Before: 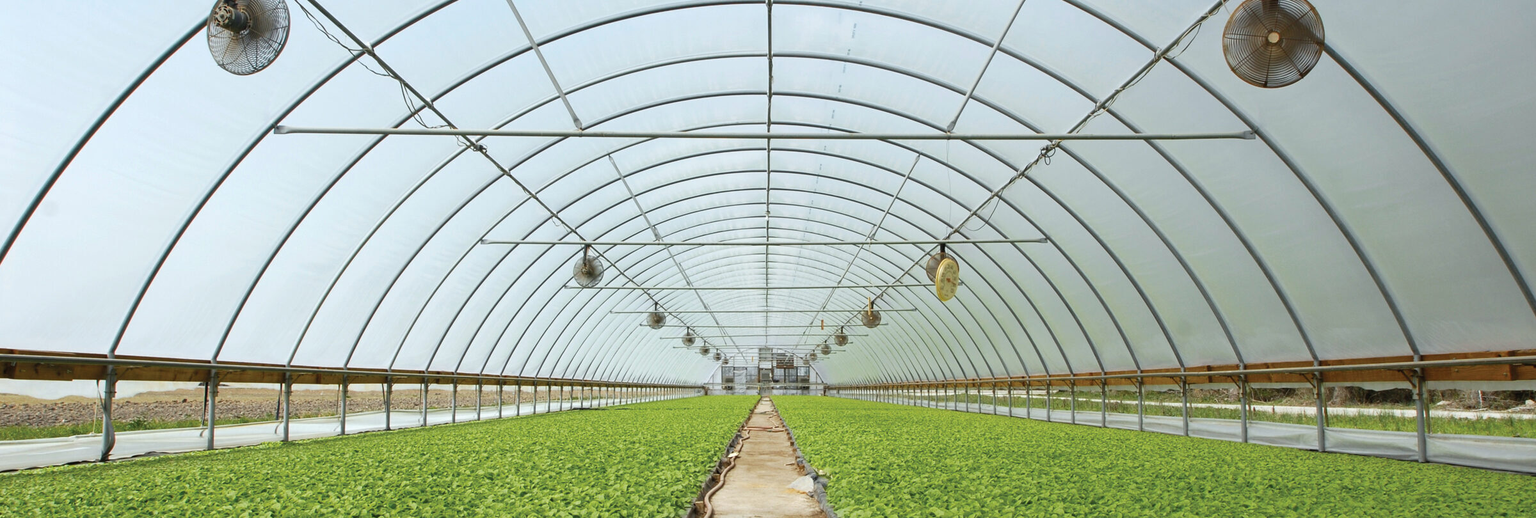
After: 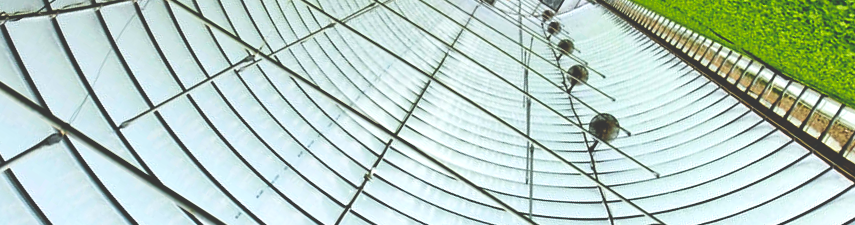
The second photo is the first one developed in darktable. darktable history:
crop and rotate: angle 147.89°, left 9.123%, top 15.562%, right 4.505%, bottom 17.007%
exposure: black level correction 0.005, exposure 0.016 EV, compensate exposure bias true, compensate highlight preservation false
haze removal: strength 0.239, distance 0.243, adaptive false
base curve: curves: ch0 [(0, 0.036) (0.083, 0.04) (0.804, 1)], preserve colors none
